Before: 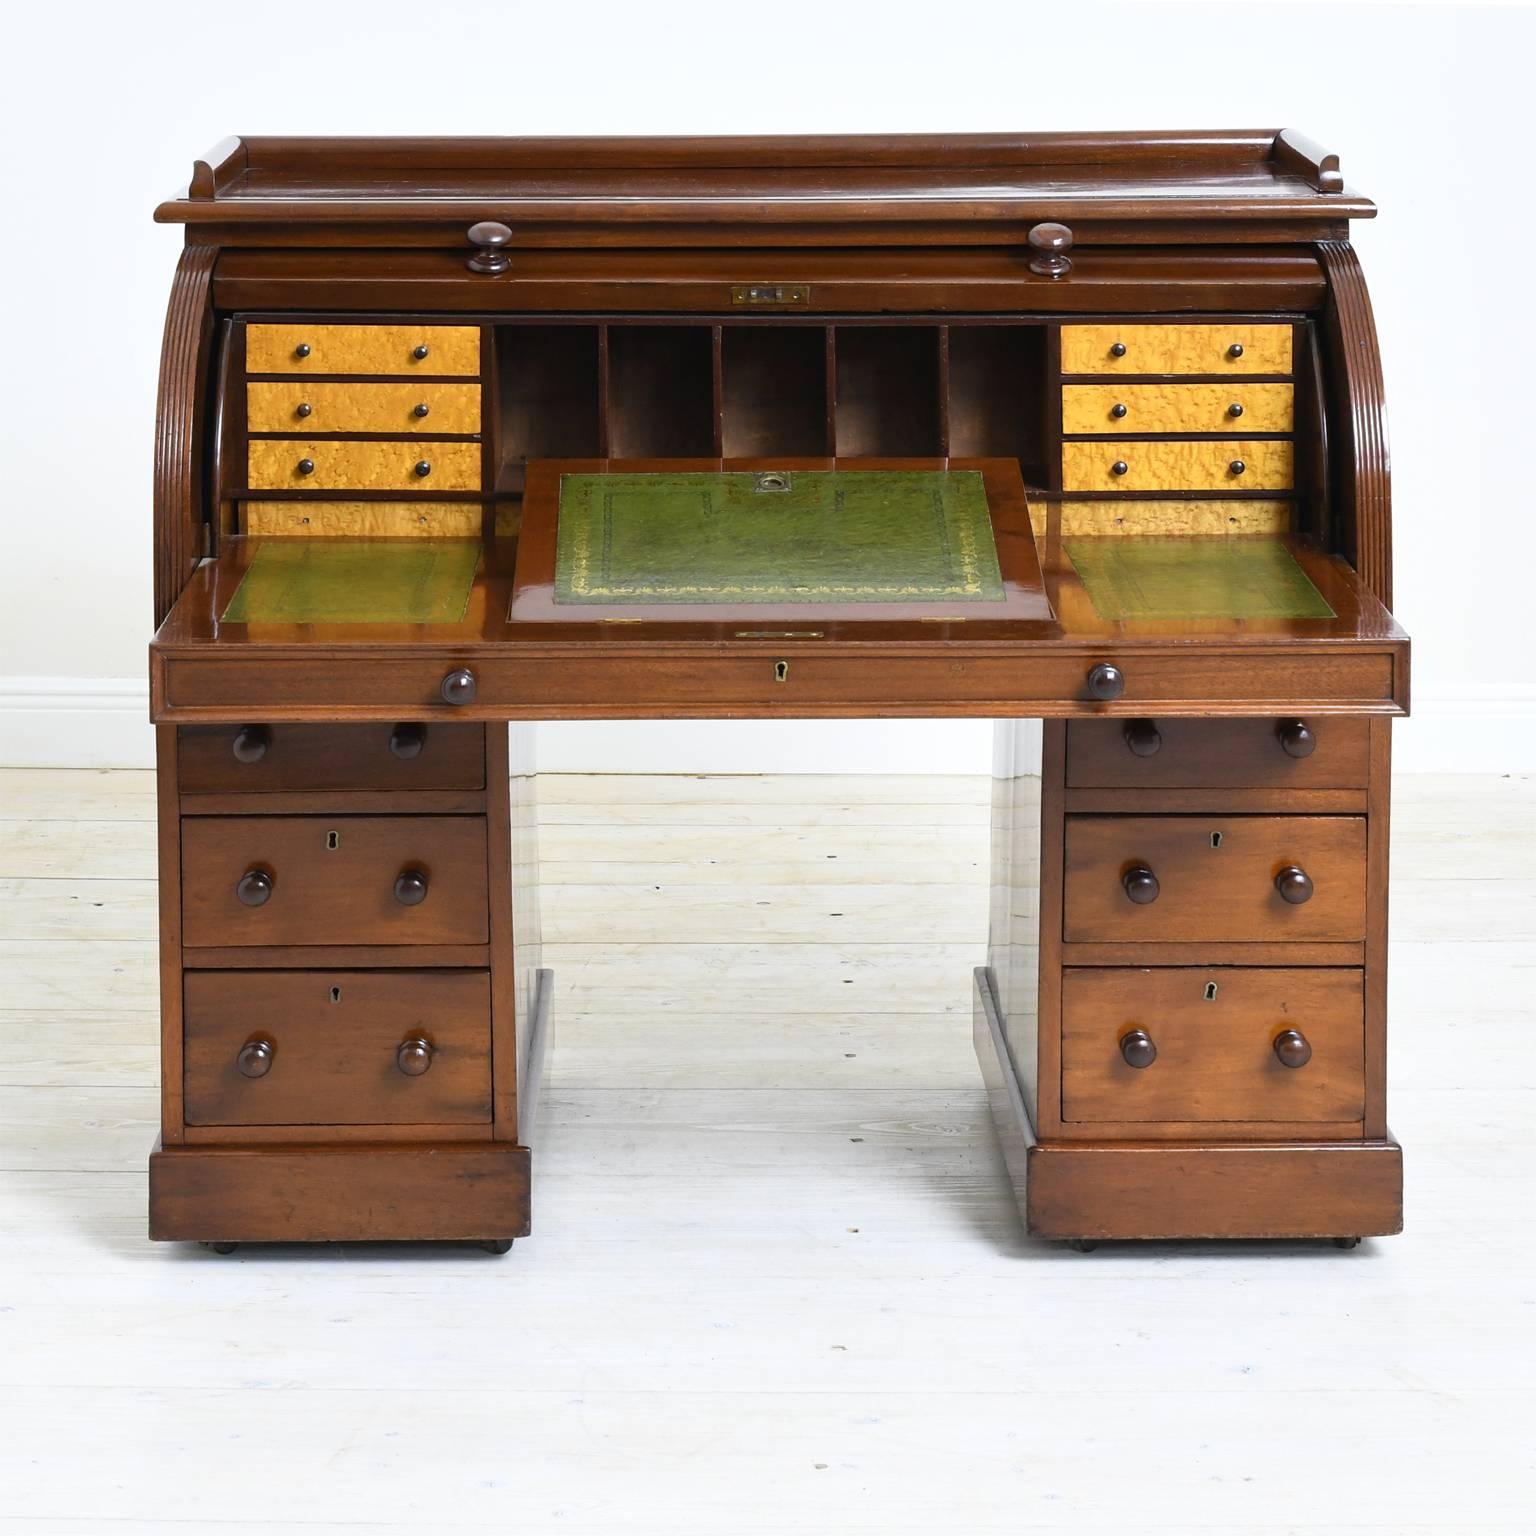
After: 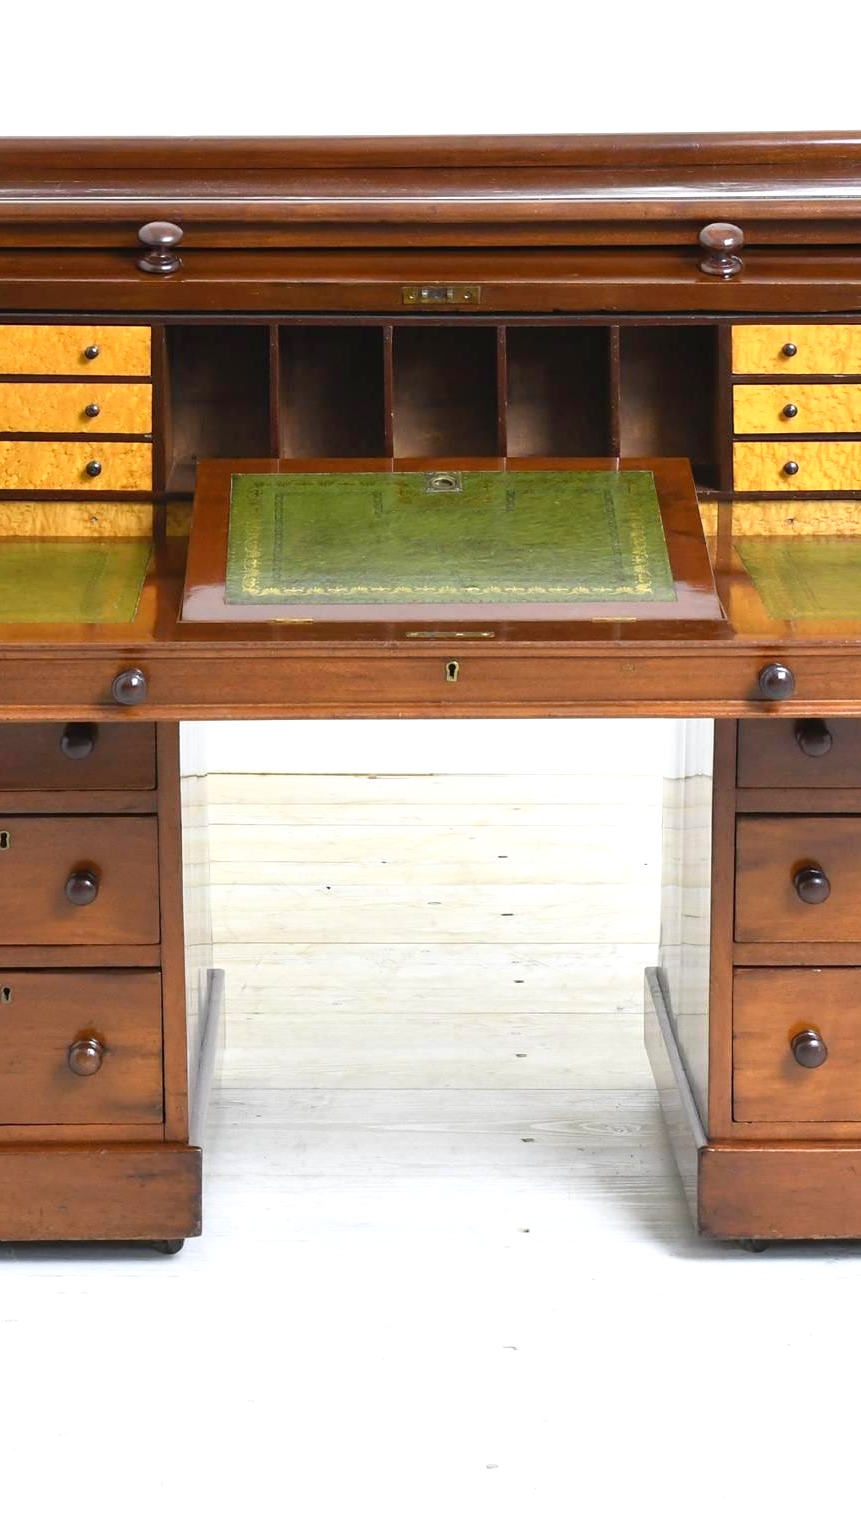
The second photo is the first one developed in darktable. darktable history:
levels: levels [0, 0.435, 0.917]
crop: left 21.458%, right 22.485%
